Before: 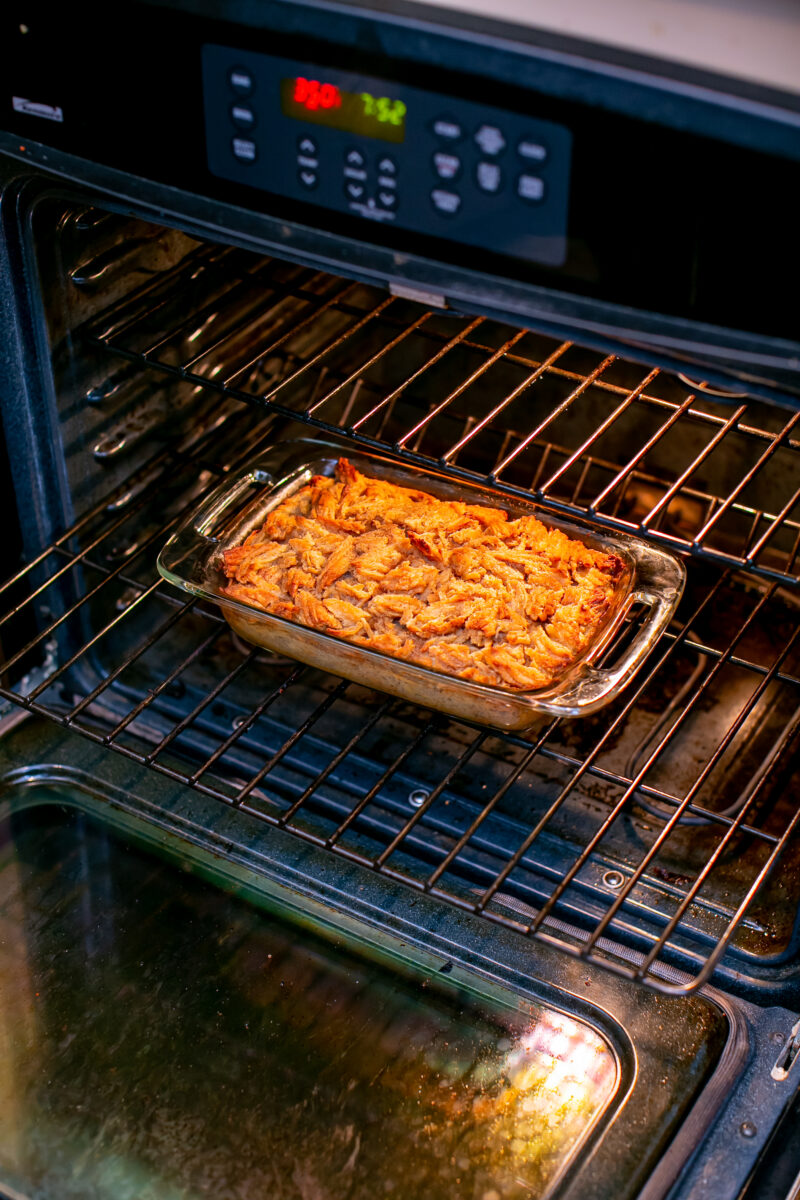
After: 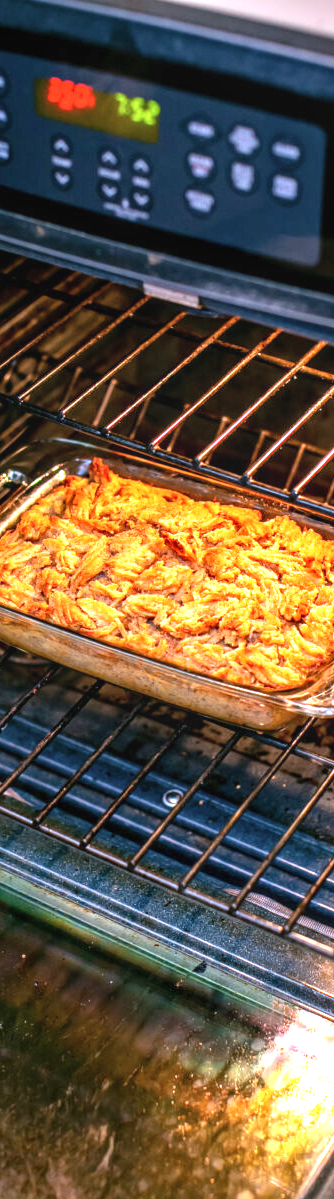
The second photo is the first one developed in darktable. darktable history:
crop: left 30.829%, right 27.382%
local contrast: detail 130%
contrast brightness saturation: contrast -0.097, saturation -0.102
exposure: black level correction 0, exposure 1.2 EV, compensate highlight preservation false
